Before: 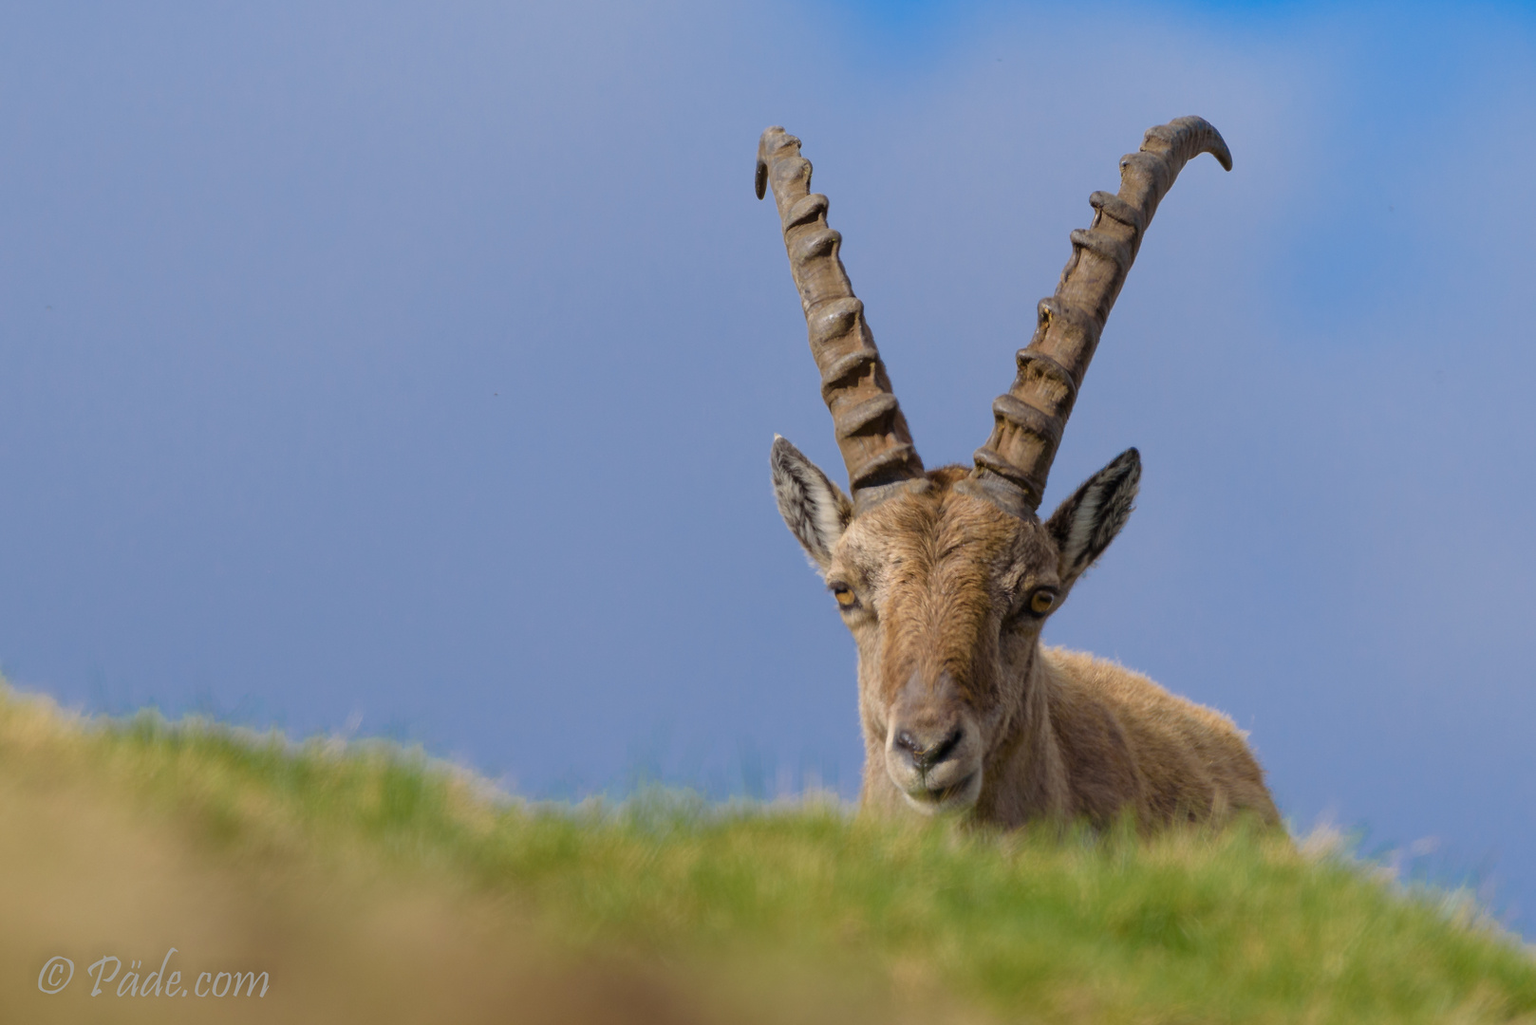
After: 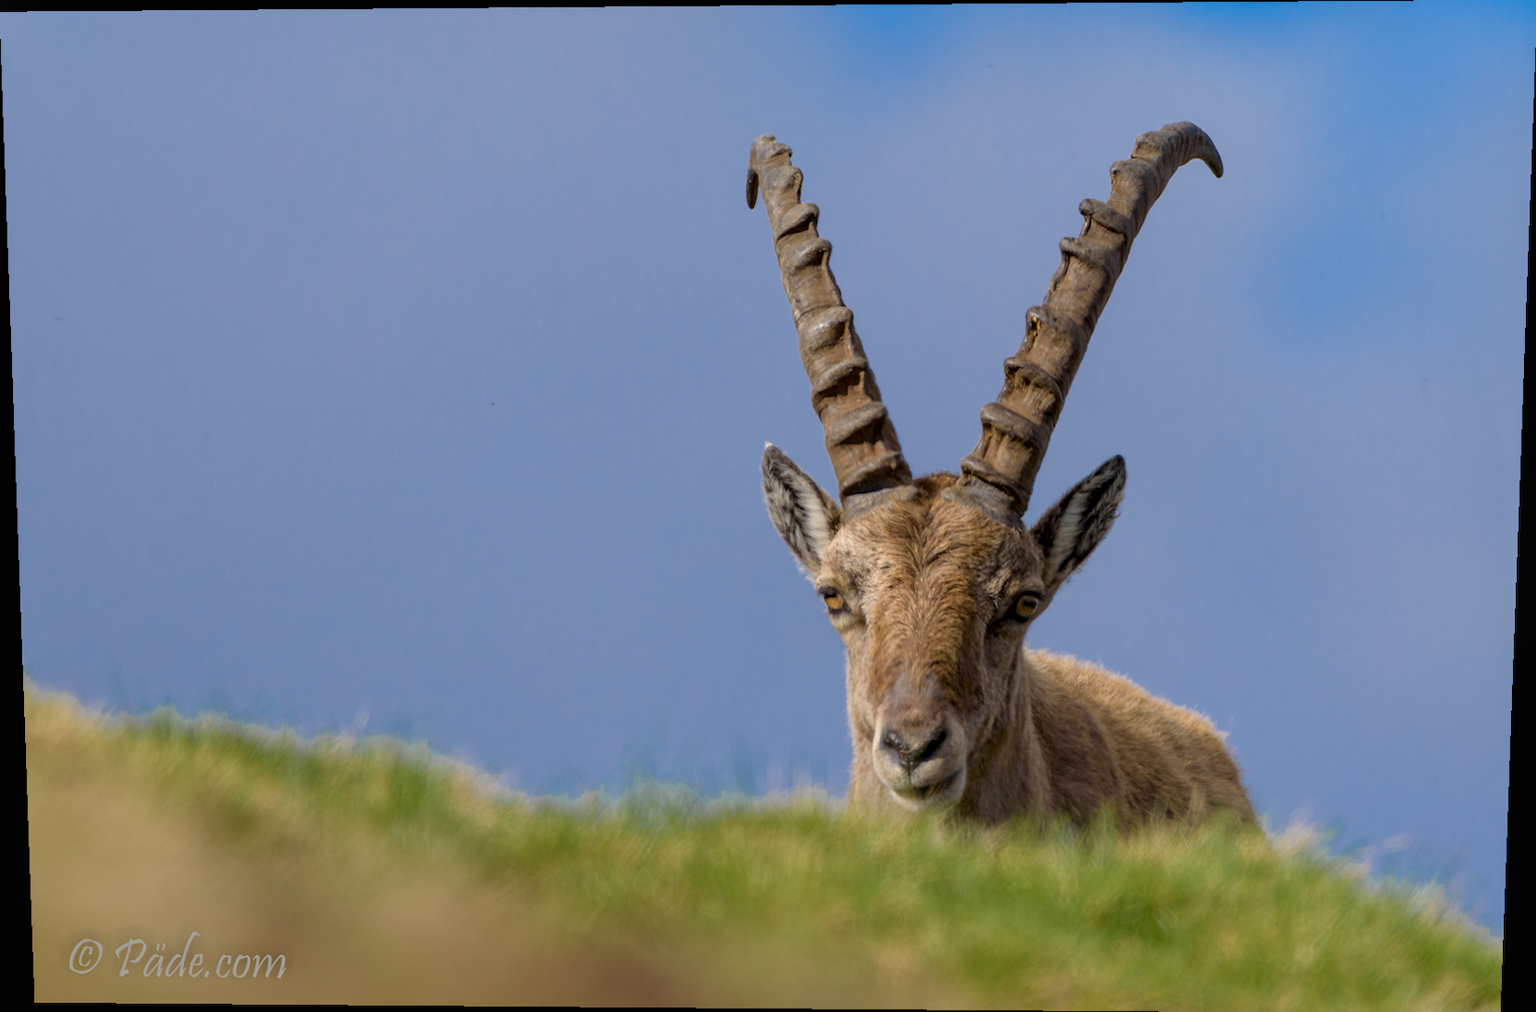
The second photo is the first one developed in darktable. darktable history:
local contrast: on, module defaults
rotate and perspective: lens shift (vertical) 0.048, lens shift (horizontal) -0.024, automatic cropping off
